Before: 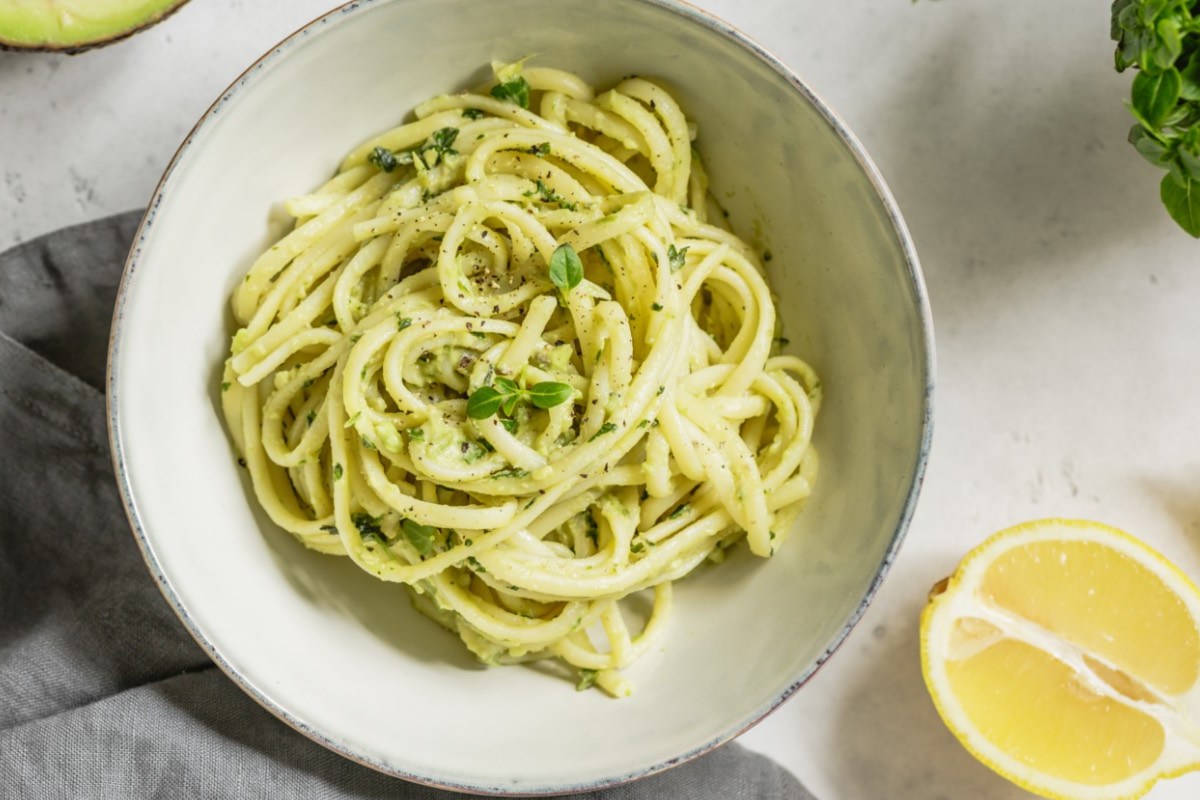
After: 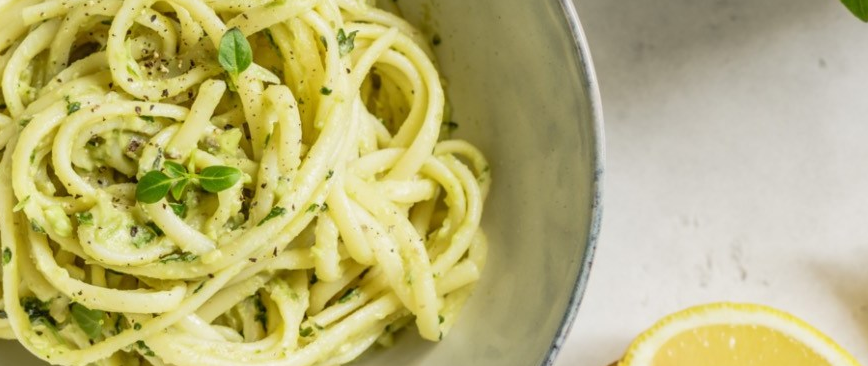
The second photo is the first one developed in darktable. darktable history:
crop and rotate: left 27.624%, top 27.134%, bottom 27.001%
